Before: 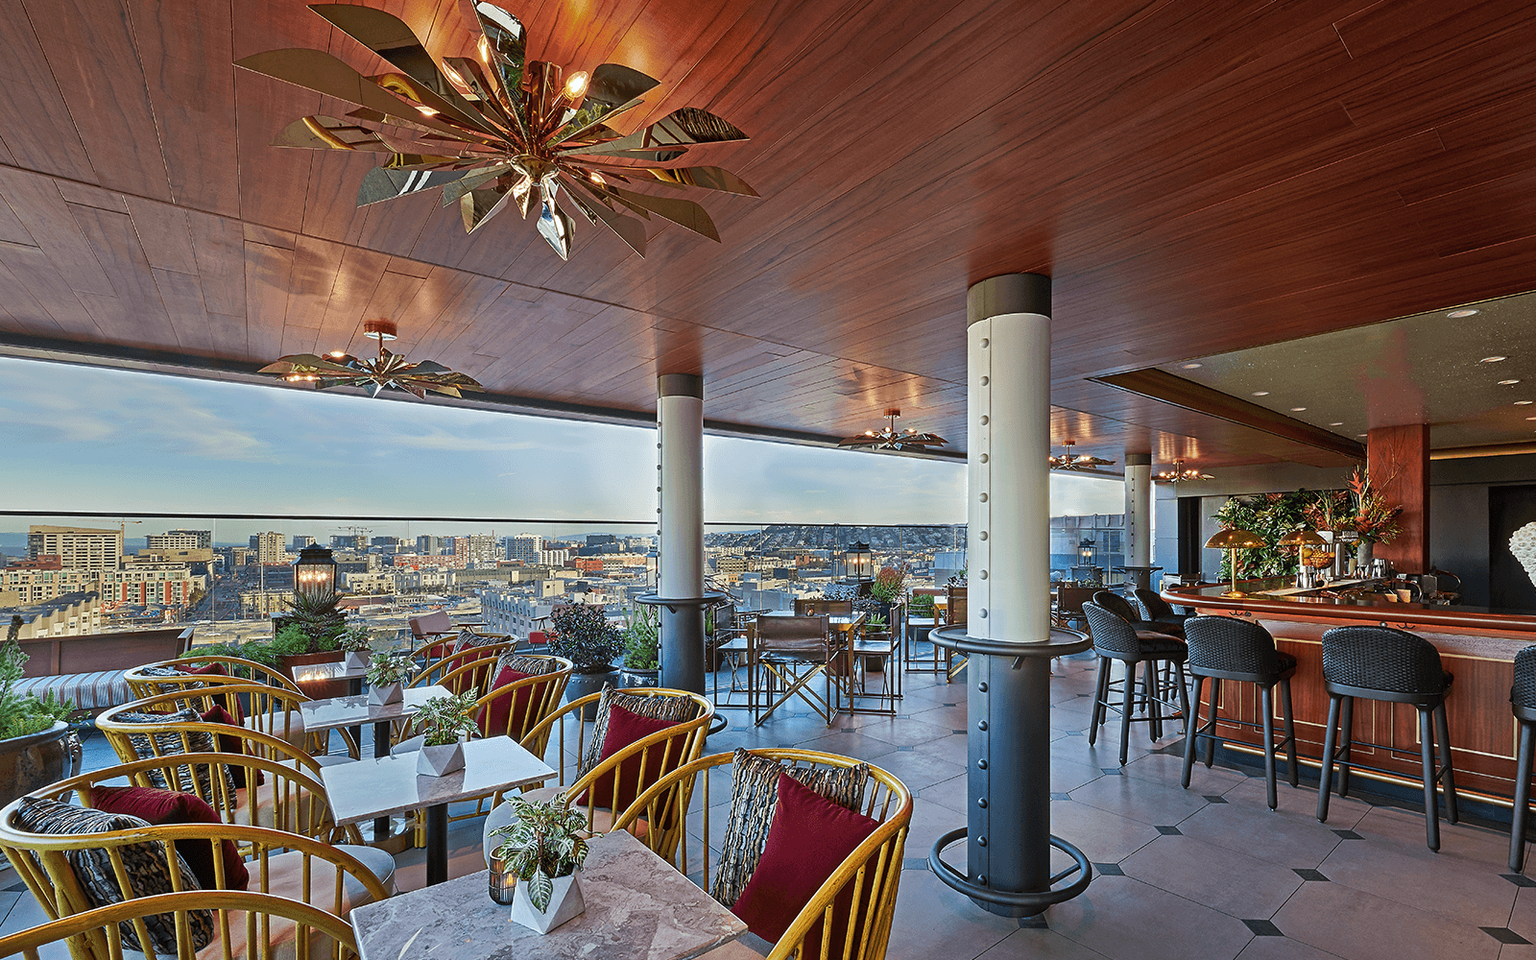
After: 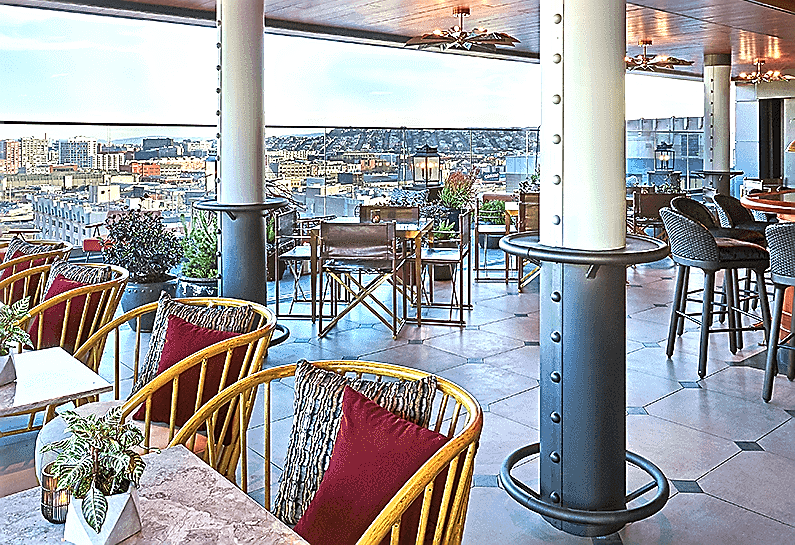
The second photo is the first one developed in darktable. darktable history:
exposure: exposure 0.998 EV, compensate highlight preservation false
crop: left 29.296%, top 41.909%, right 21.015%, bottom 3.506%
sharpen: radius 1.349, amount 1.252, threshold 0.846
contrast brightness saturation: saturation -0.065
